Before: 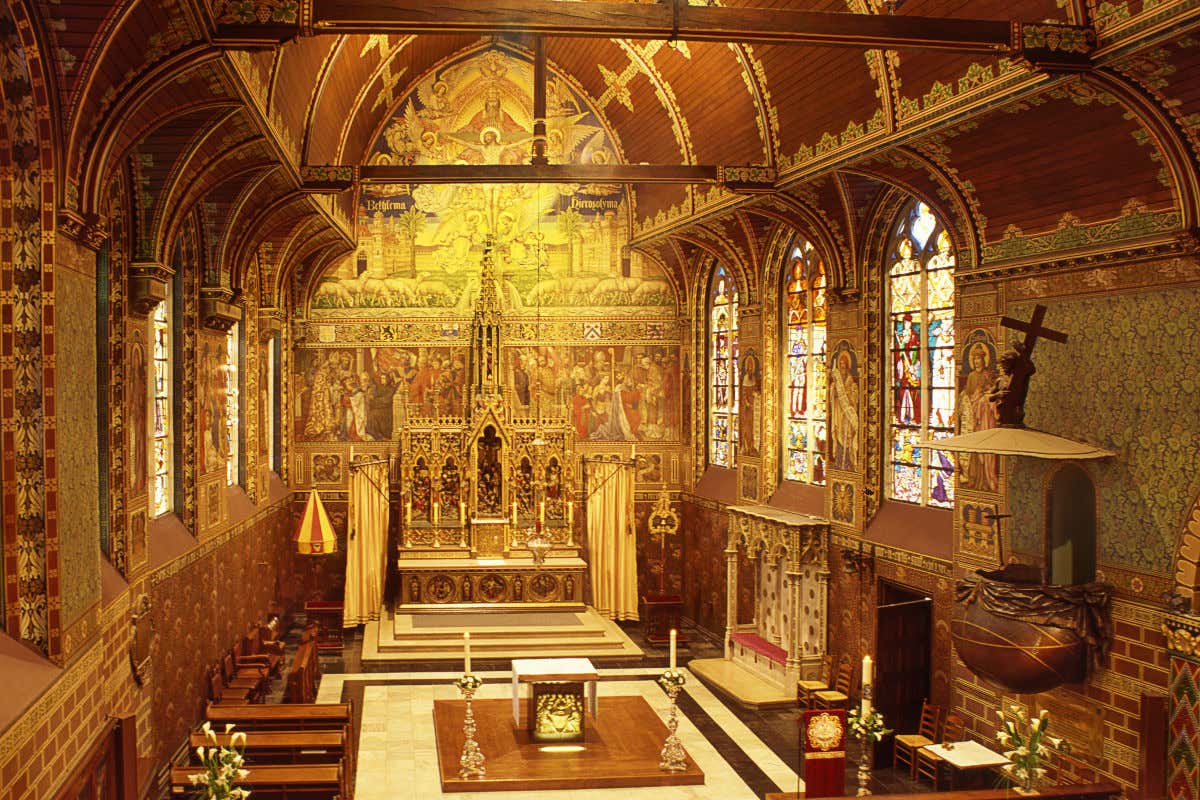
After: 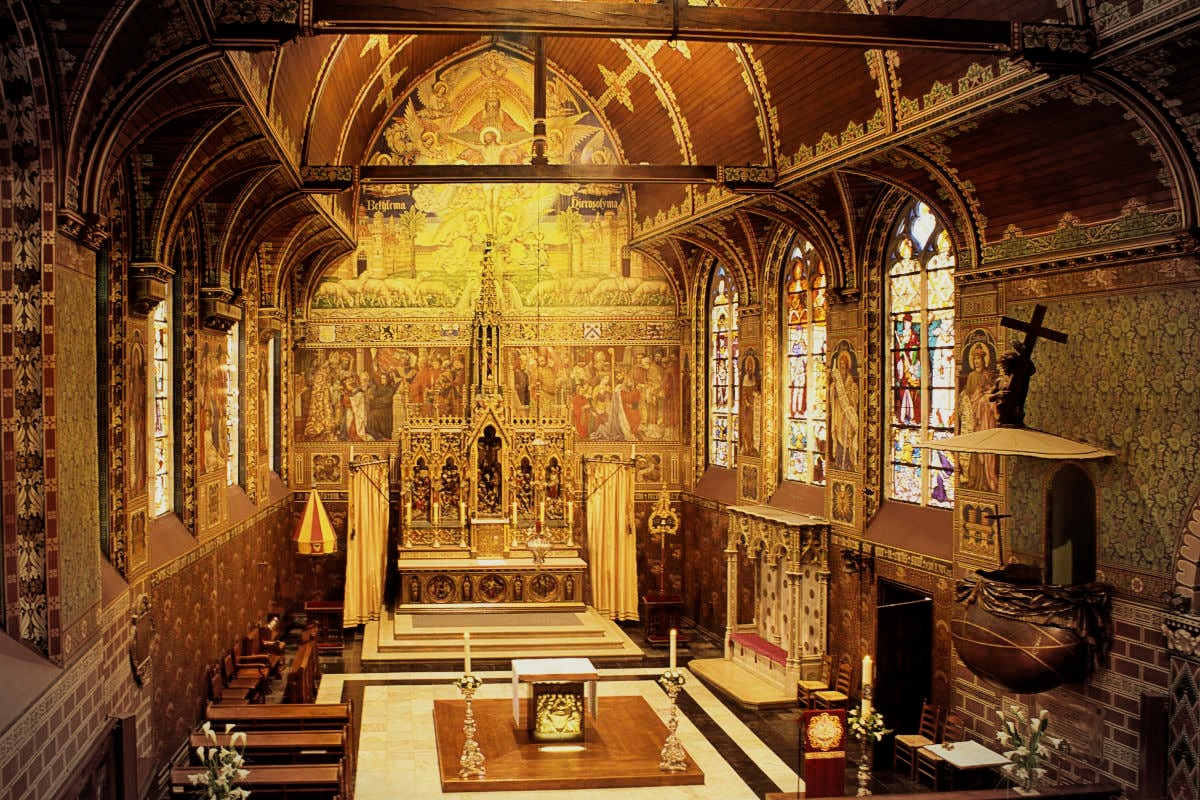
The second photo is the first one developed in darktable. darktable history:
filmic rgb: black relative exposure -5.15 EV, white relative exposure 3.55 EV, hardness 3.18, contrast 1.198, highlights saturation mix -30.61%
vignetting: fall-off start 90.46%, fall-off radius 38.27%, center (-0.011, 0), width/height ratio 1.22, shape 1.29
tone equalizer: edges refinement/feathering 500, mask exposure compensation -1.57 EV, preserve details no
